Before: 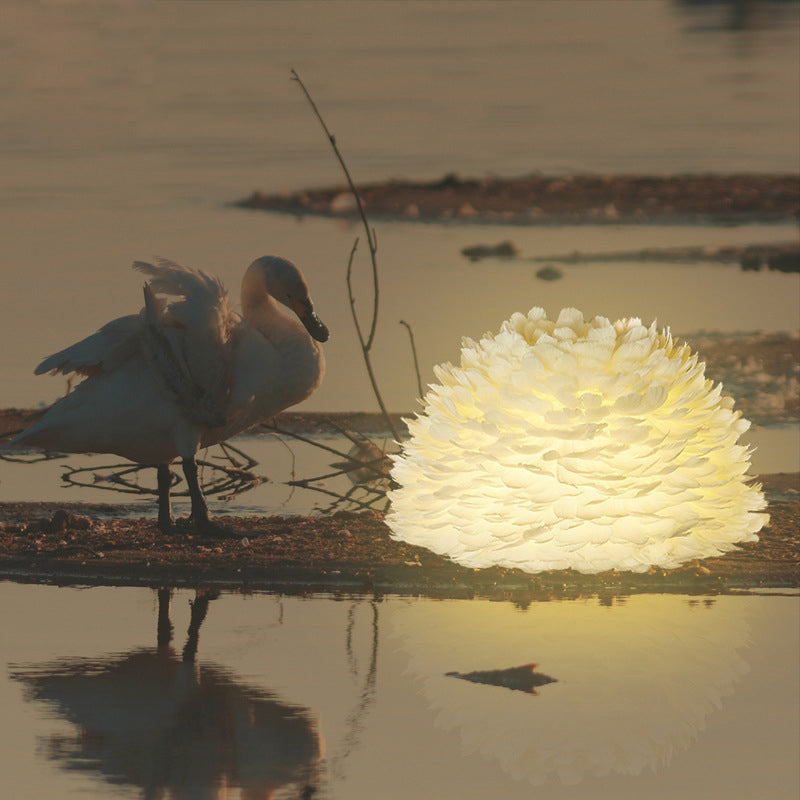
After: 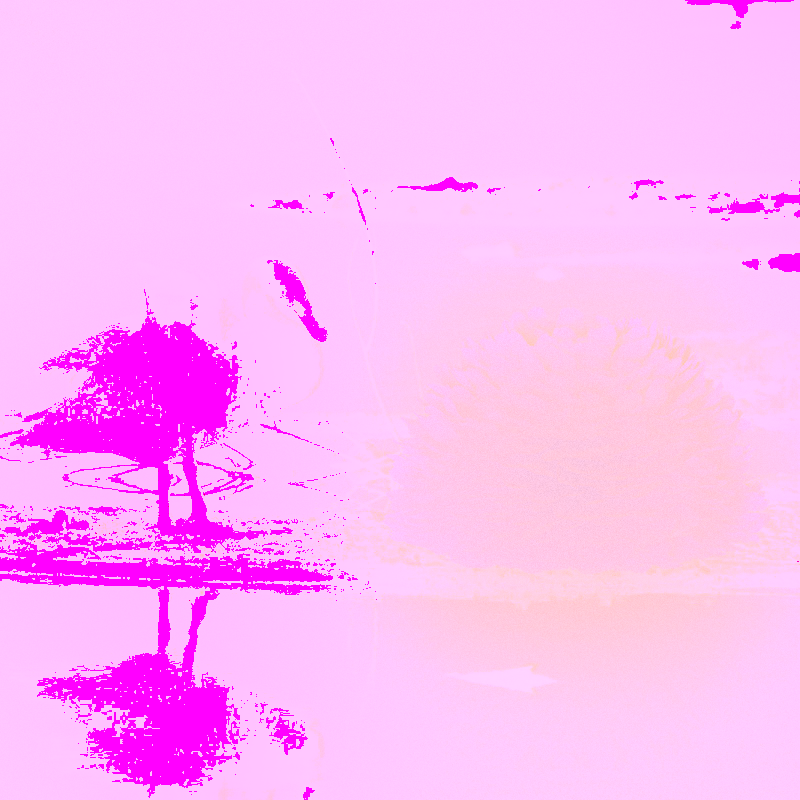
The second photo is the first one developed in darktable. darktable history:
white balance: red 8, blue 8
base curve: curves: ch0 [(0, 0) (0.028, 0.03) (0.121, 0.232) (0.46, 0.748) (0.859, 0.968) (1, 1)]
color correction: highlights a* 0.816, highlights b* 2.78, saturation 1.1
color balance rgb: perceptual saturation grading › global saturation 20%, global vibrance 20%
local contrast: detail 110%
grain: coarseness 0.47 ISO
shadows and highlights: soften with gaussian
